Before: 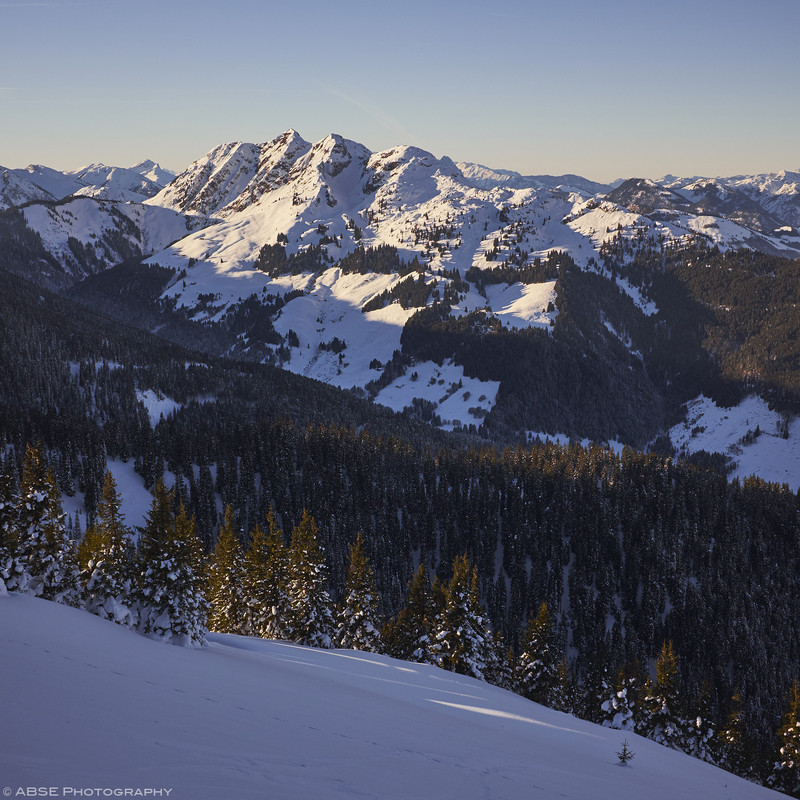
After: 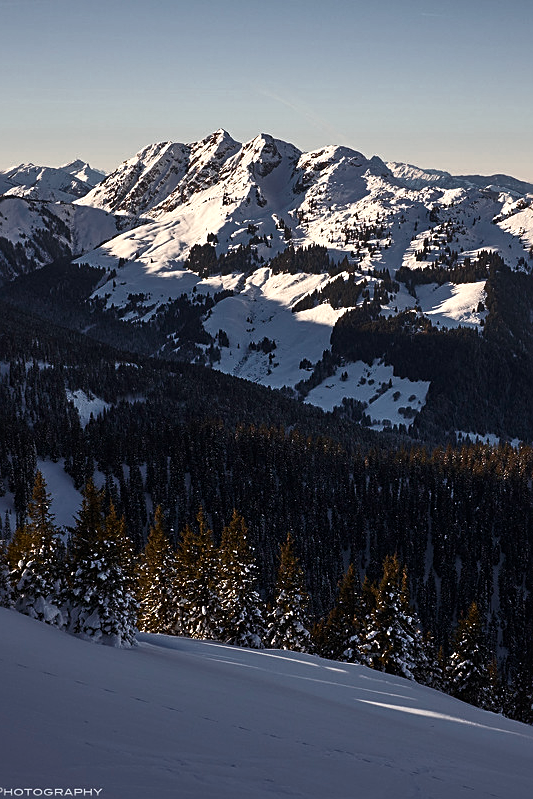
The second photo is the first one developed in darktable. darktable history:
color zones: curves: ch0 [(0.018, 0.548) (0.197, 0.654) (0.425, 0.447) (0.605, 0.658) (0.732, 0.579)]; ch1 [(0.105, 0.531) (0.224, 0.531) (0.386, 0.39) (0.618, 0.456) (0.732, 0.456) (0.956, 0.421)]; ch2 [(0.039, 0.583) (0.215, 0.465) (0.399, 0.544) (0.465, 0.548) (0.614, 0.447) (0.724, 0.43) (0.882, 0.623) (0.956, 0.632)]
sharpen: on, module defaults
crop and rotate: left 8.786%, right 24.548%
color balance rgb: perceptual saturation grading › highlights -31.88%, perceptual saturation grading › mid-tones 5.8%, perceptual saturation grading › shadows 18.12%, perceptual brilliance grading › highlights 3.62%, perceptual brilliance grading › mid-tones -18.12%, perceptual brilliance grading › shadows -41.3%
